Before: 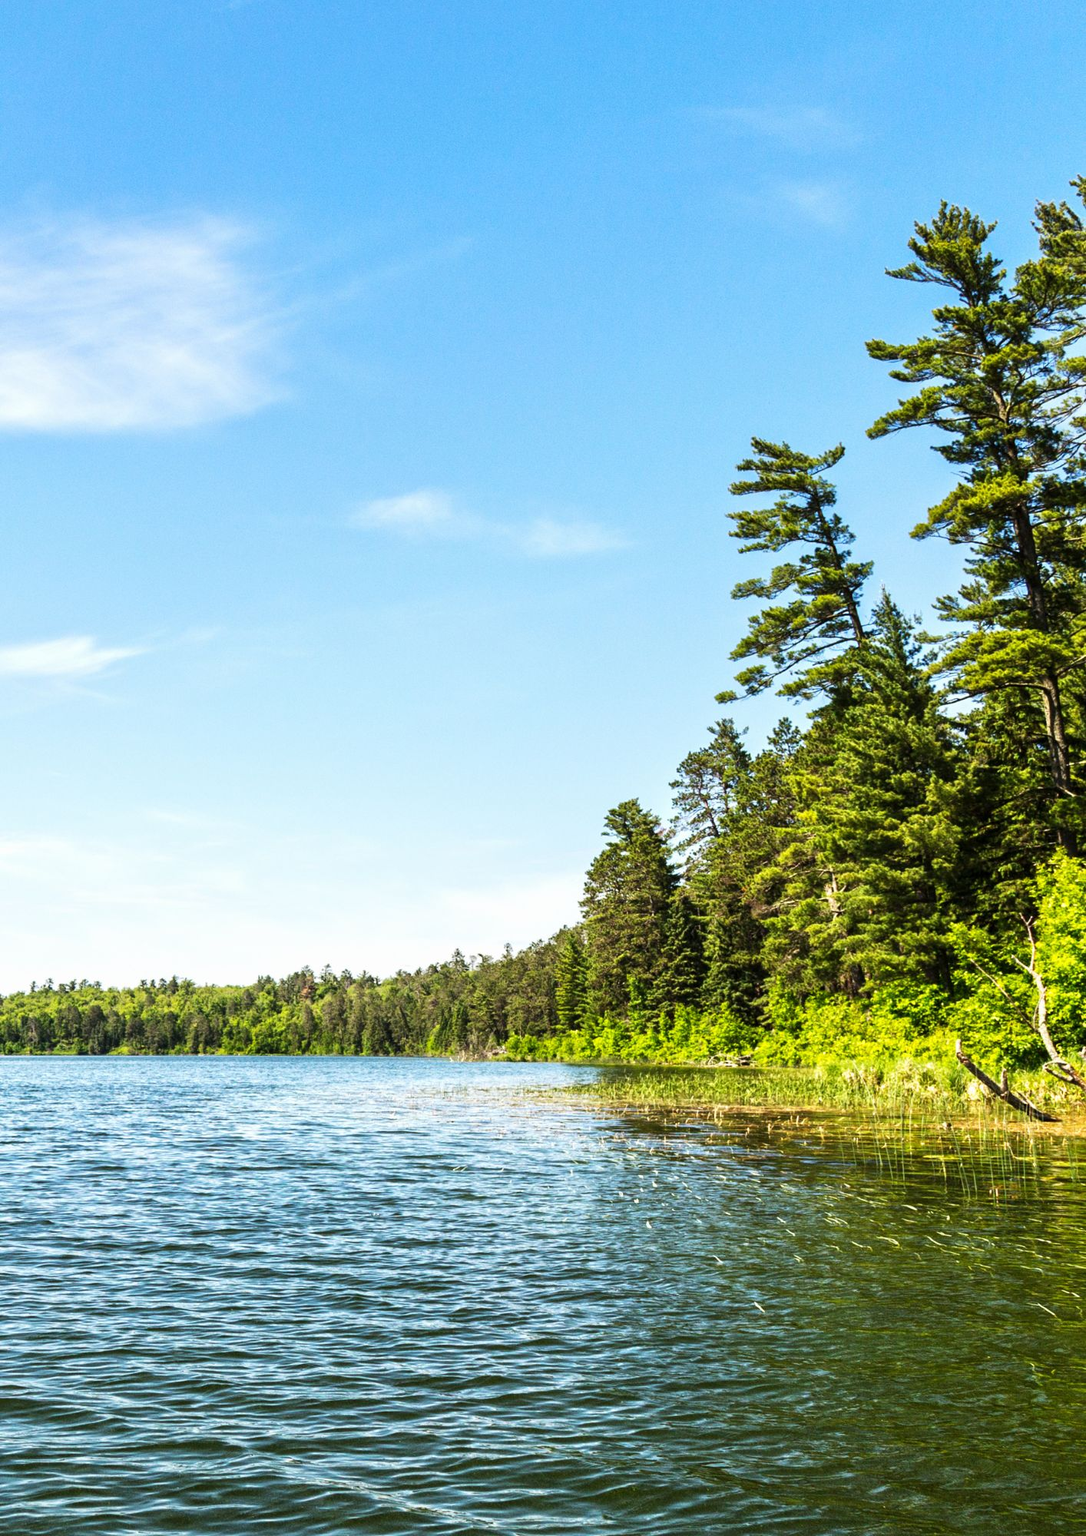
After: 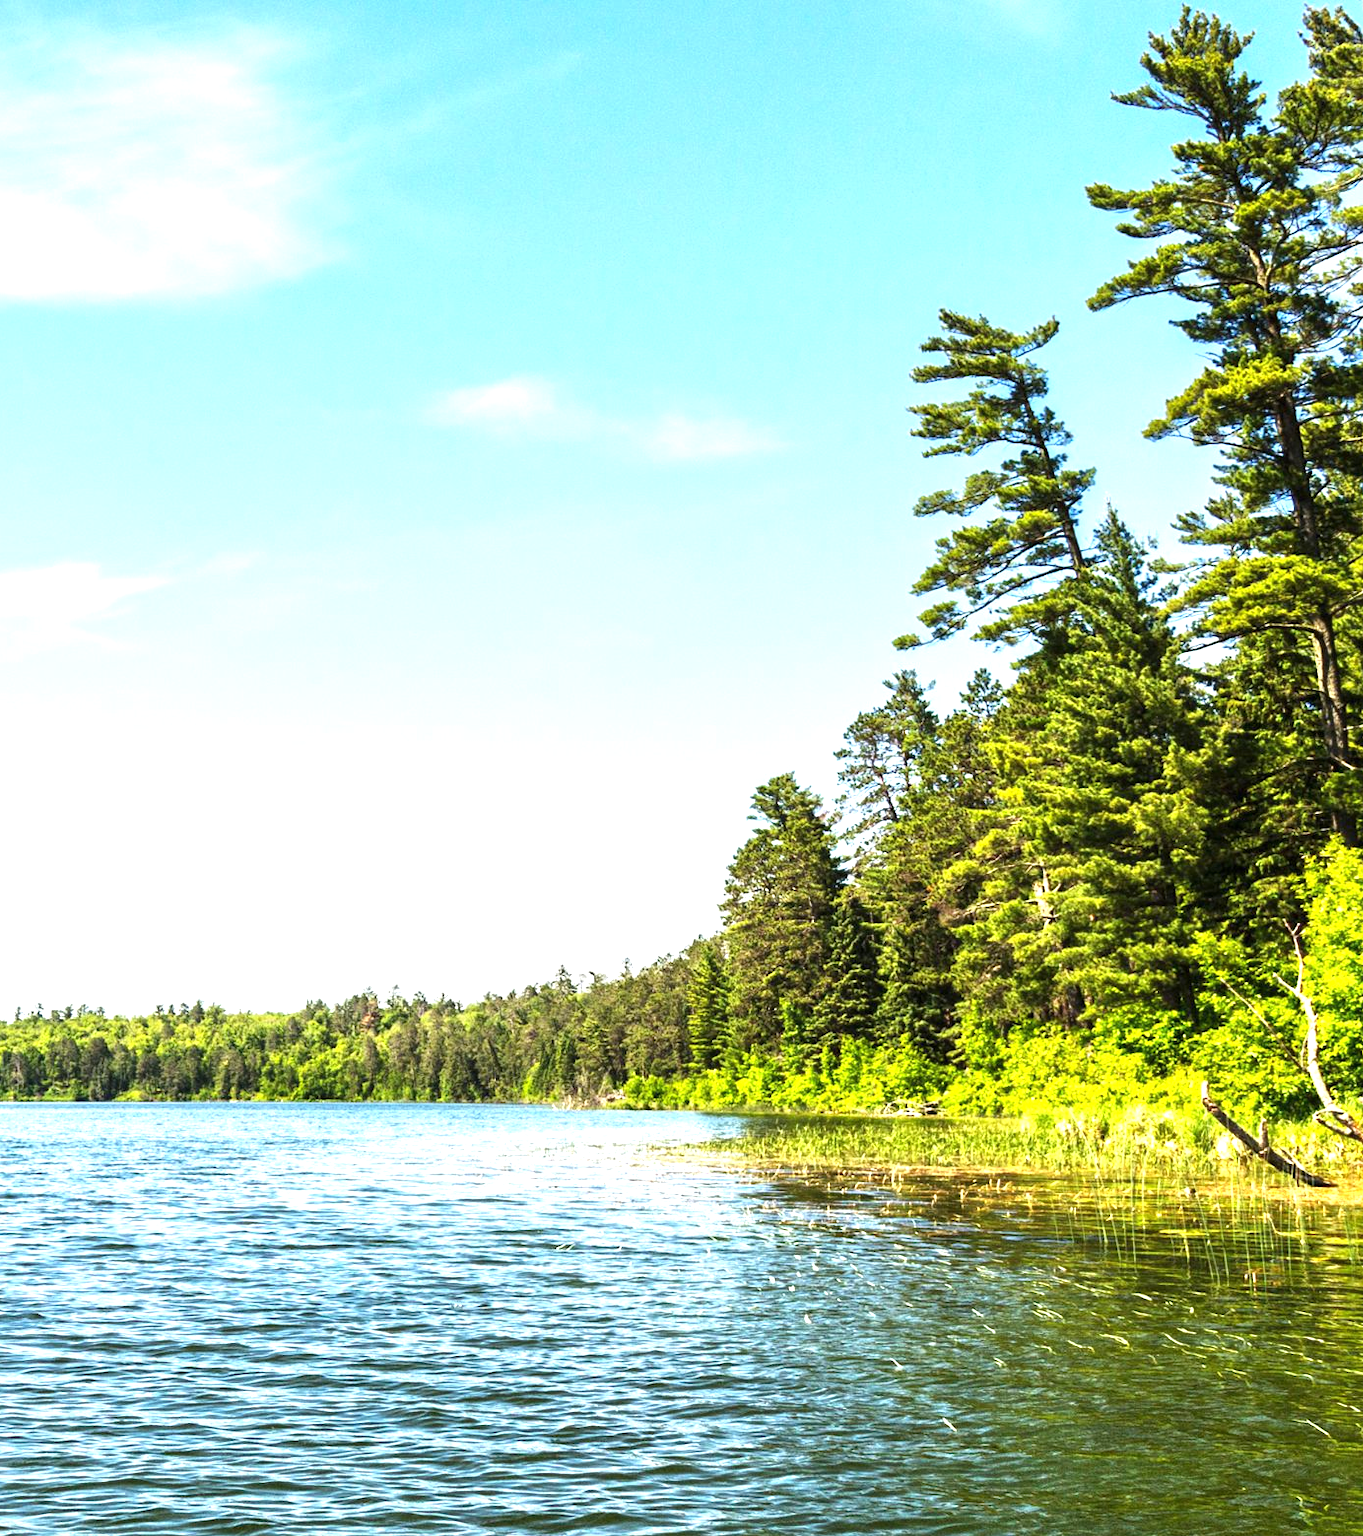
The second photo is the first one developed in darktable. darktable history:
crop and rotate: left 1.814%, top 12.818%, right 0.25%, bottom 9.225%
exposure: black level correction 0, exposure 0.7 EV, compensate exposure bias true, compensate highlight preservation false
